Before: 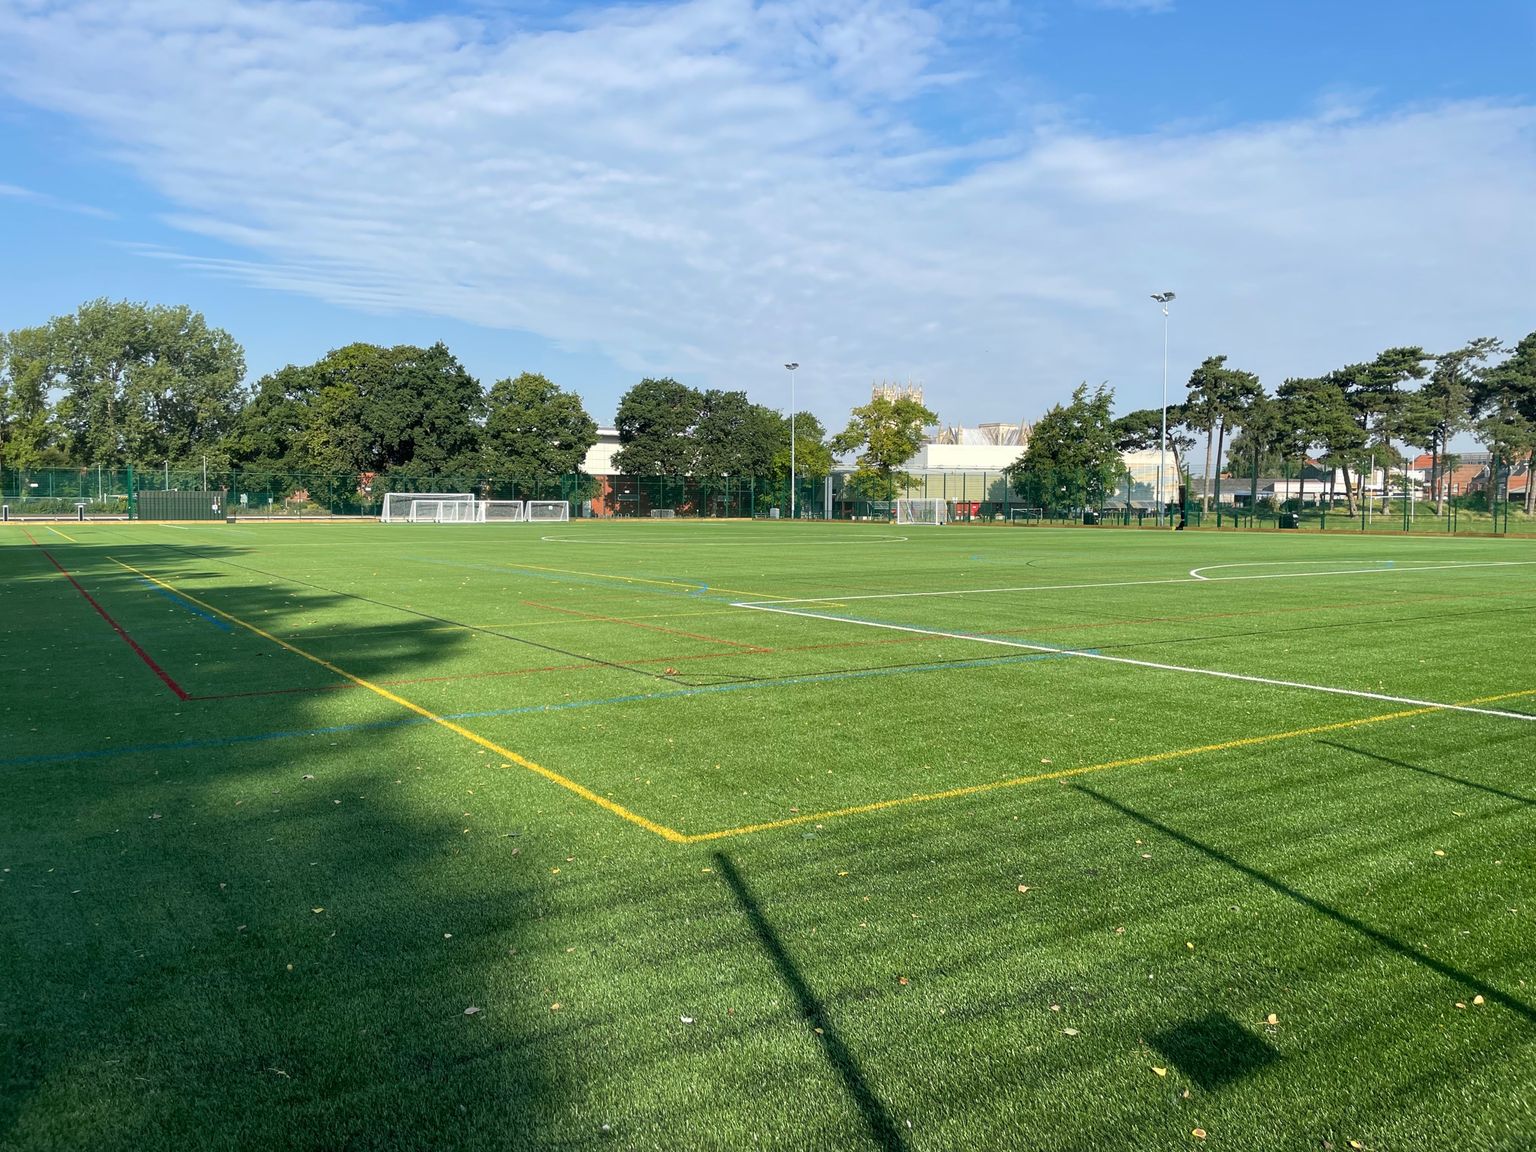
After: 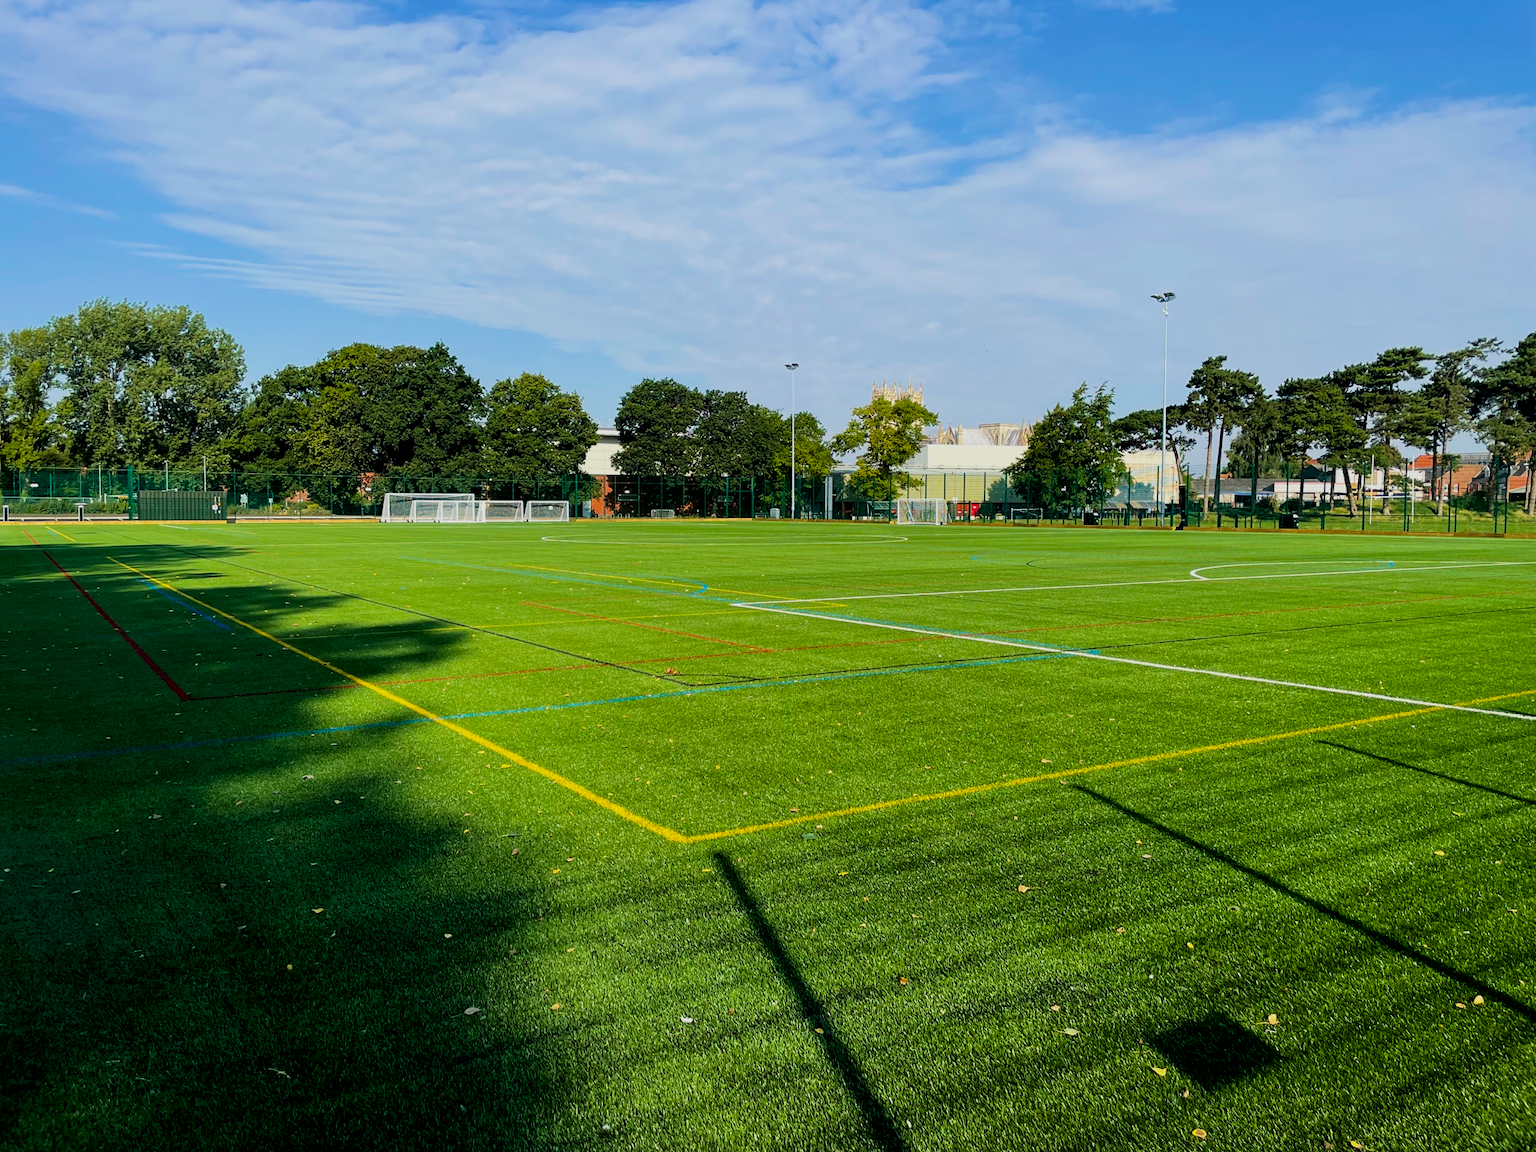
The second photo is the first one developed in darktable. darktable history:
tone equalizer: mask exposure compensation -0.509 EV
color balance rgb: linear chroma grading › global chroma 8.94%, perceptual saturation grading › global saturation 30.629%
contrast brightness saturation: brightness -0.098
velvia: on, module defaults
filmic rgb: black relative exposure -5.05 EV, white relative exposure 3.97 EV, hardness 2.9, contrast 1.296, highlights saturation mix -31.33%
